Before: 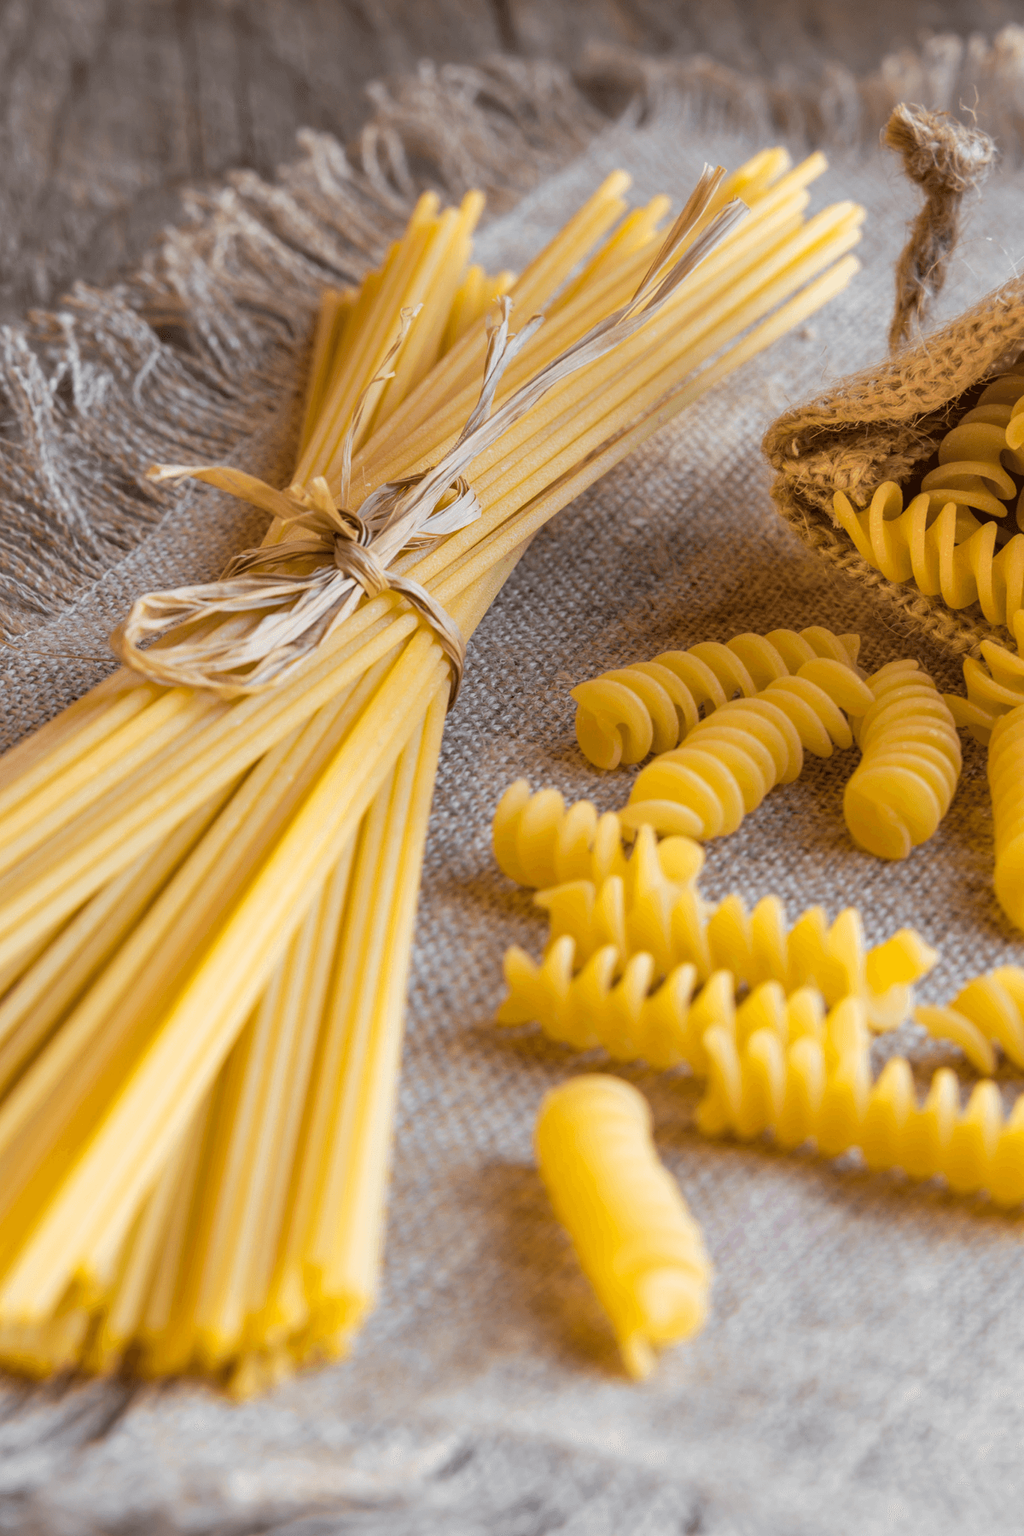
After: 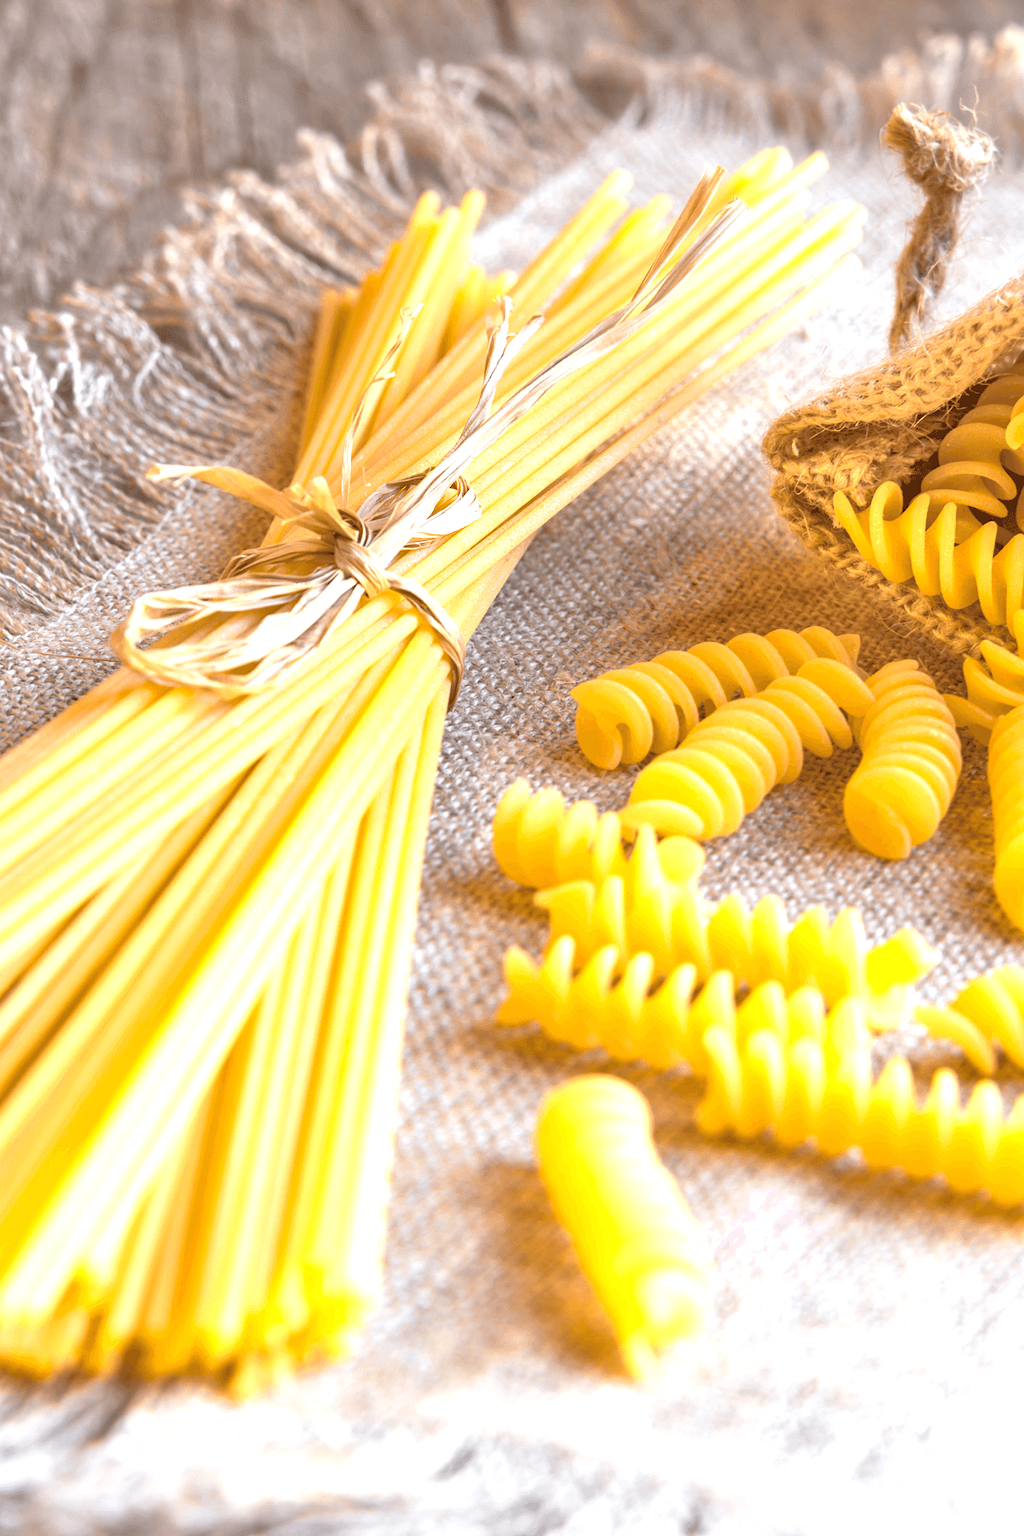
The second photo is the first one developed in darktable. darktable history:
exposure: exposure 1.061 EV, compensate highlight preservation false
sharpen: radius 5.325, amount 0.312, threshold 26.433
tone equalizer: -7 EV 0.15 EV, -6 EV 0.6 EV, -5 EV 1.15 EV, -4 EV 1.33 EV, -3 EV 1.15 EV, -2 EV 0.6 EV, -1 EV 0.15 EV, mask exposure compensation -0.5 EV
